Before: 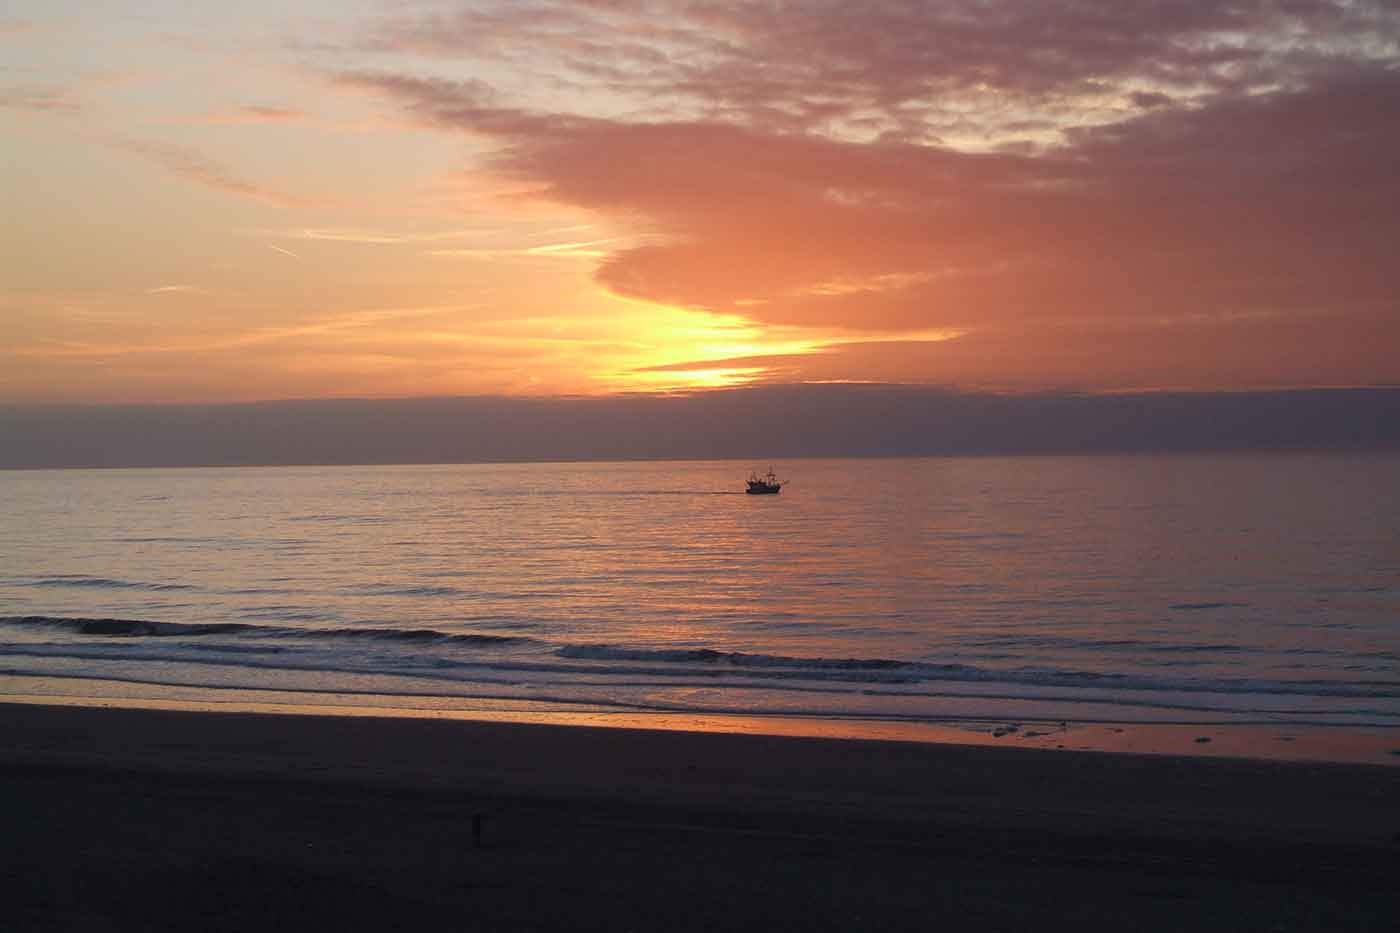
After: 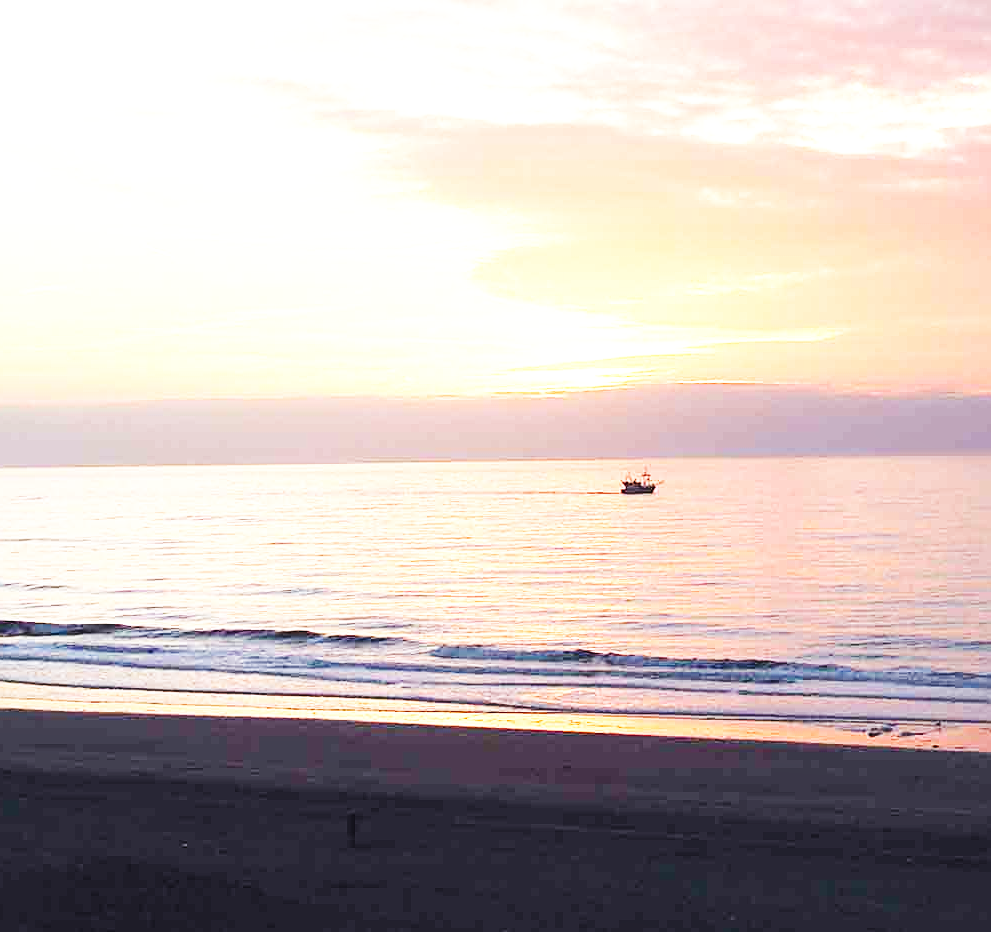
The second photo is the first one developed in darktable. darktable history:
base curve: curves: ch0 [(0, 0.003) (0.001, 0.002) (0.006, 0.004) (0.02, 0.022) (0.048, 0.086) (0.094, 0.234) (0.162, 0.431) (0.258, 0.629) (0.385, 0.8) (0.548, 0.918) (0.751, 0.988) (1, 1)], preserve colors none
sharpen: on, module defaults
exposure: black level correction 0, exposure 1.385 EV, compensate exposure bias true, compensate highlight preservation false
tone equalizer: on, module defaults
crop and rotate: left 8.973%, right 20.217%
